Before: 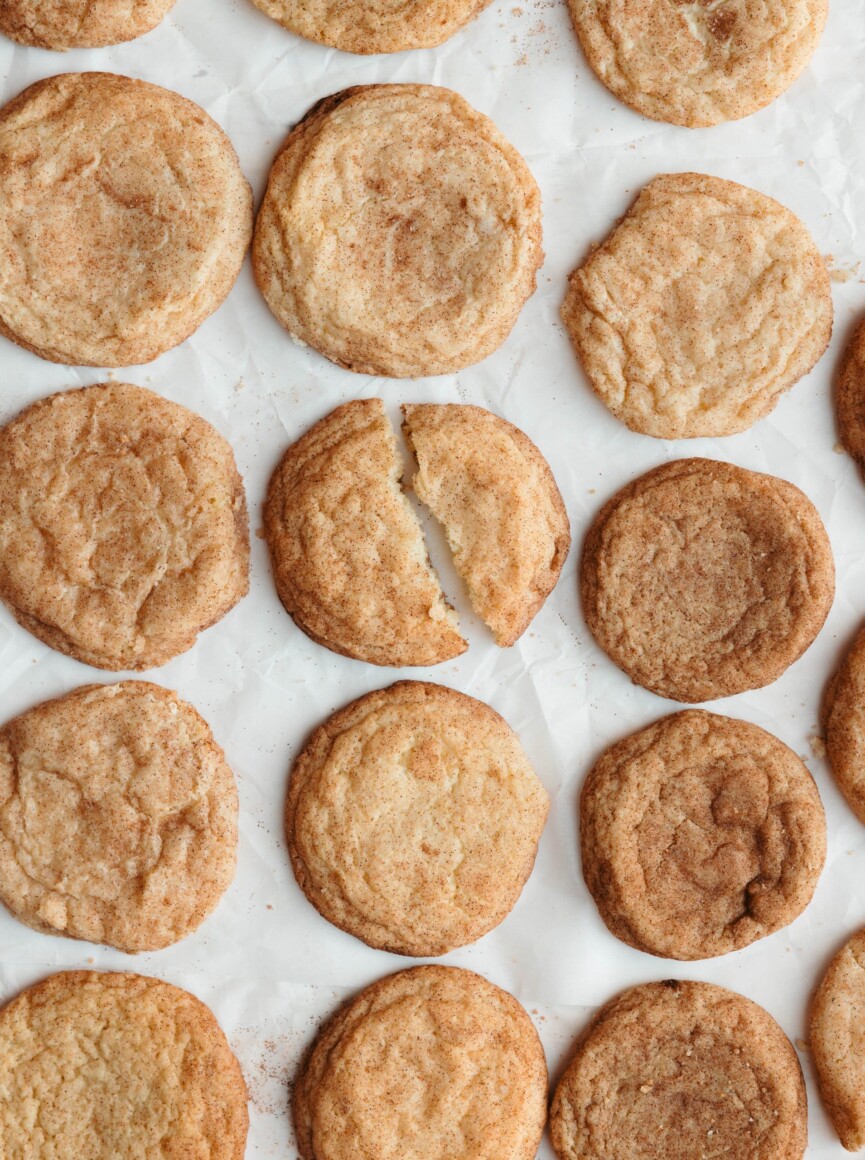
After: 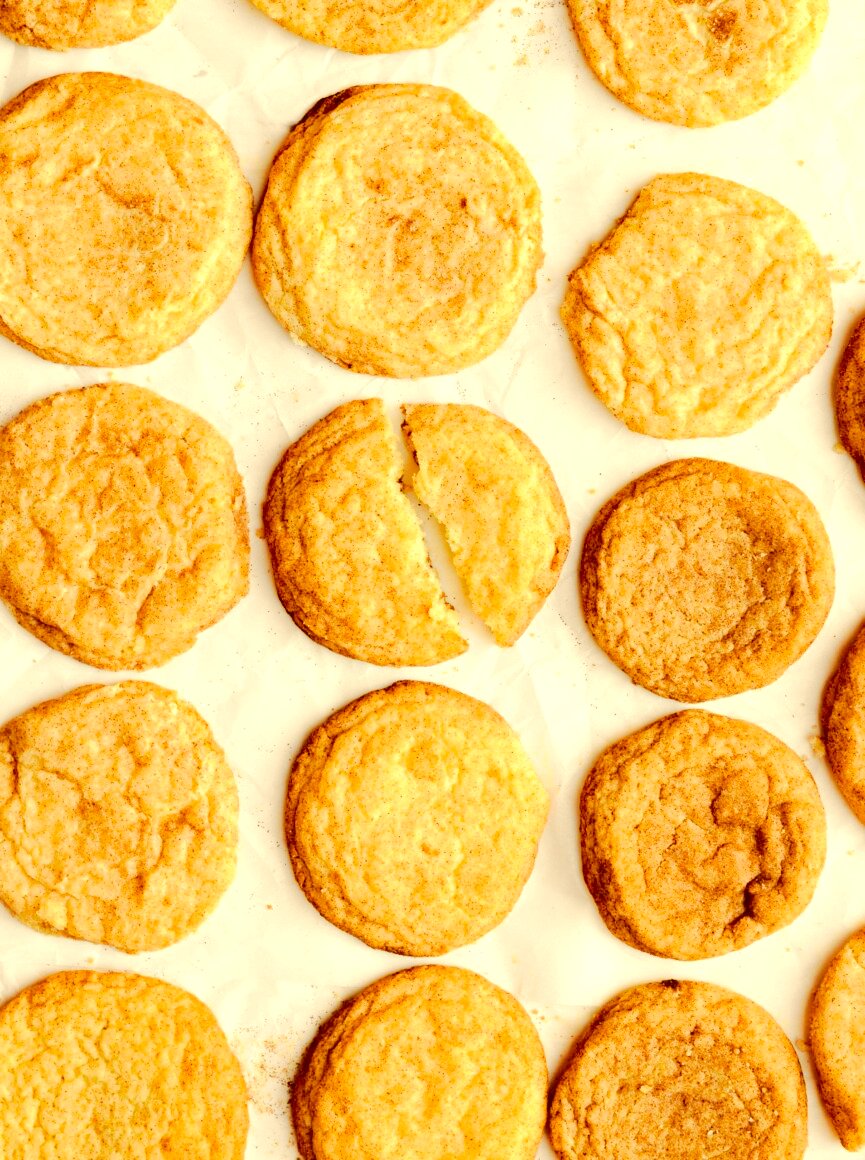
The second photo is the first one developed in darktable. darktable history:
exposure: exposure 0.666 EV, compensate highlight preservation false
shadows and highlights: shadows 13.1, white point adjustment 1.34, highlights -1.14, soften with gaussian
color correction: highlights a* 1.04, highlights b* 23.57, shadows a* 15.63, shadows b* 24.64
tone curve: curves: ch0 [(0.017, 0) (0.107, 0.071) (0.295, 0.264) (0.447, 0.507) (0.54, 0.618) (0.733, 0.791) (0.879, 0.898) (1, 0.97)]; ch1 [(0, 0) (0.393, 0.415) (0.447, 0.448) (0.485, 0.497) (0.523, 0.515) (0.544, 0.55) (0.59, 0.609) (0.686, 0.686) (1, 1)]; ch2 [(0, 0) (0.369, 0.388) (0.449, 0.431) (0.499, 0.5) (0.521, 0.505) (0.53, 0.538) (0.579, 0.601) (0.669, 0.733) (1, 1)], color space Lab, independent channels, preserve colors none
haze removal: strength 0.301, distance 0.245, compatibility mode true, adaptive false
base curve: curves: ch0 [(0, 0) (0.262, 0.32) (0.722, 0.705) (1, 1)], preserve colors none
